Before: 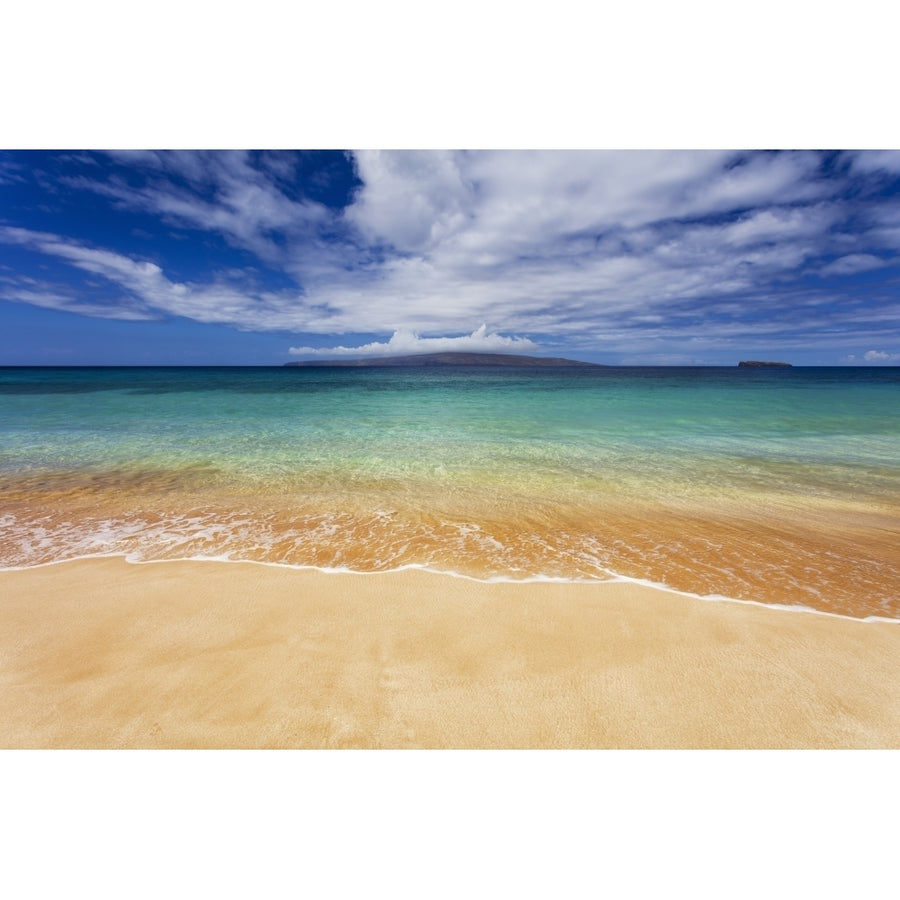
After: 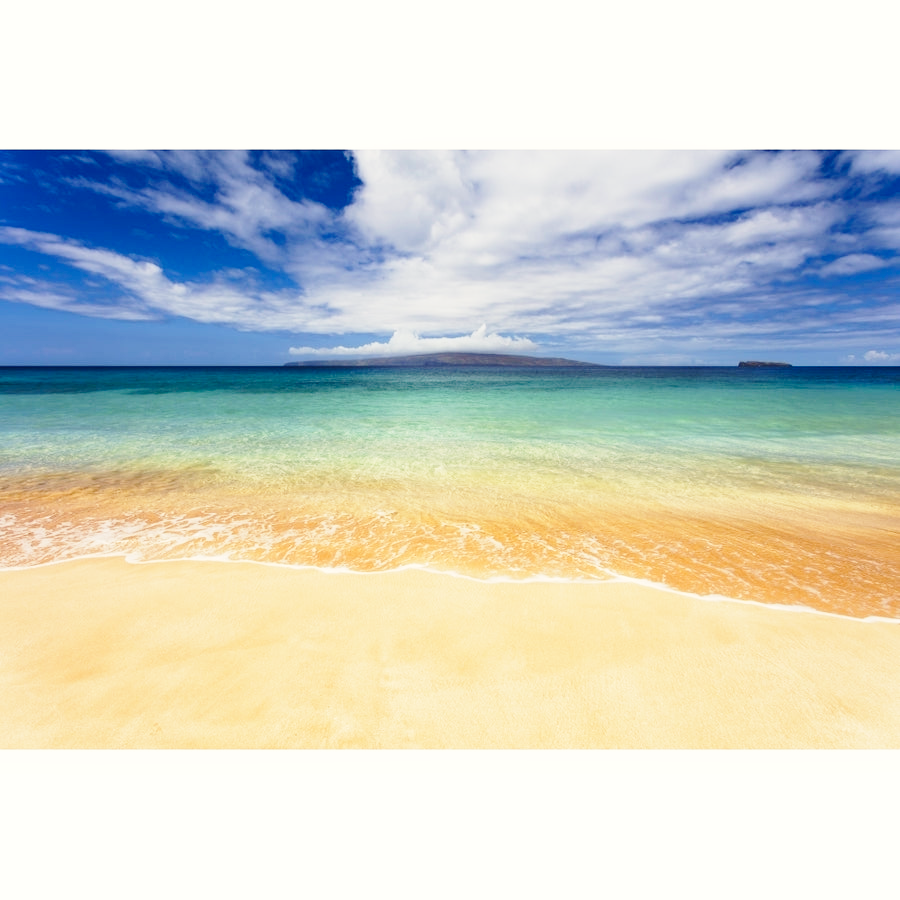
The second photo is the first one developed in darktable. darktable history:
contrast equalizer: octaves 7, y [[0.6 ×6], [0.55 ×6], [0 ×6], [0 ×6], [0 ×6]], mix -0.3
base curve: curves: ch0 [(0, 0) (0.028, 0.03) (0.121, 0.232) (0.46, 0.748) (0.859, 0.968) (1, 1)], preserve colors none
white balance: red 1.029, blue 0.92
